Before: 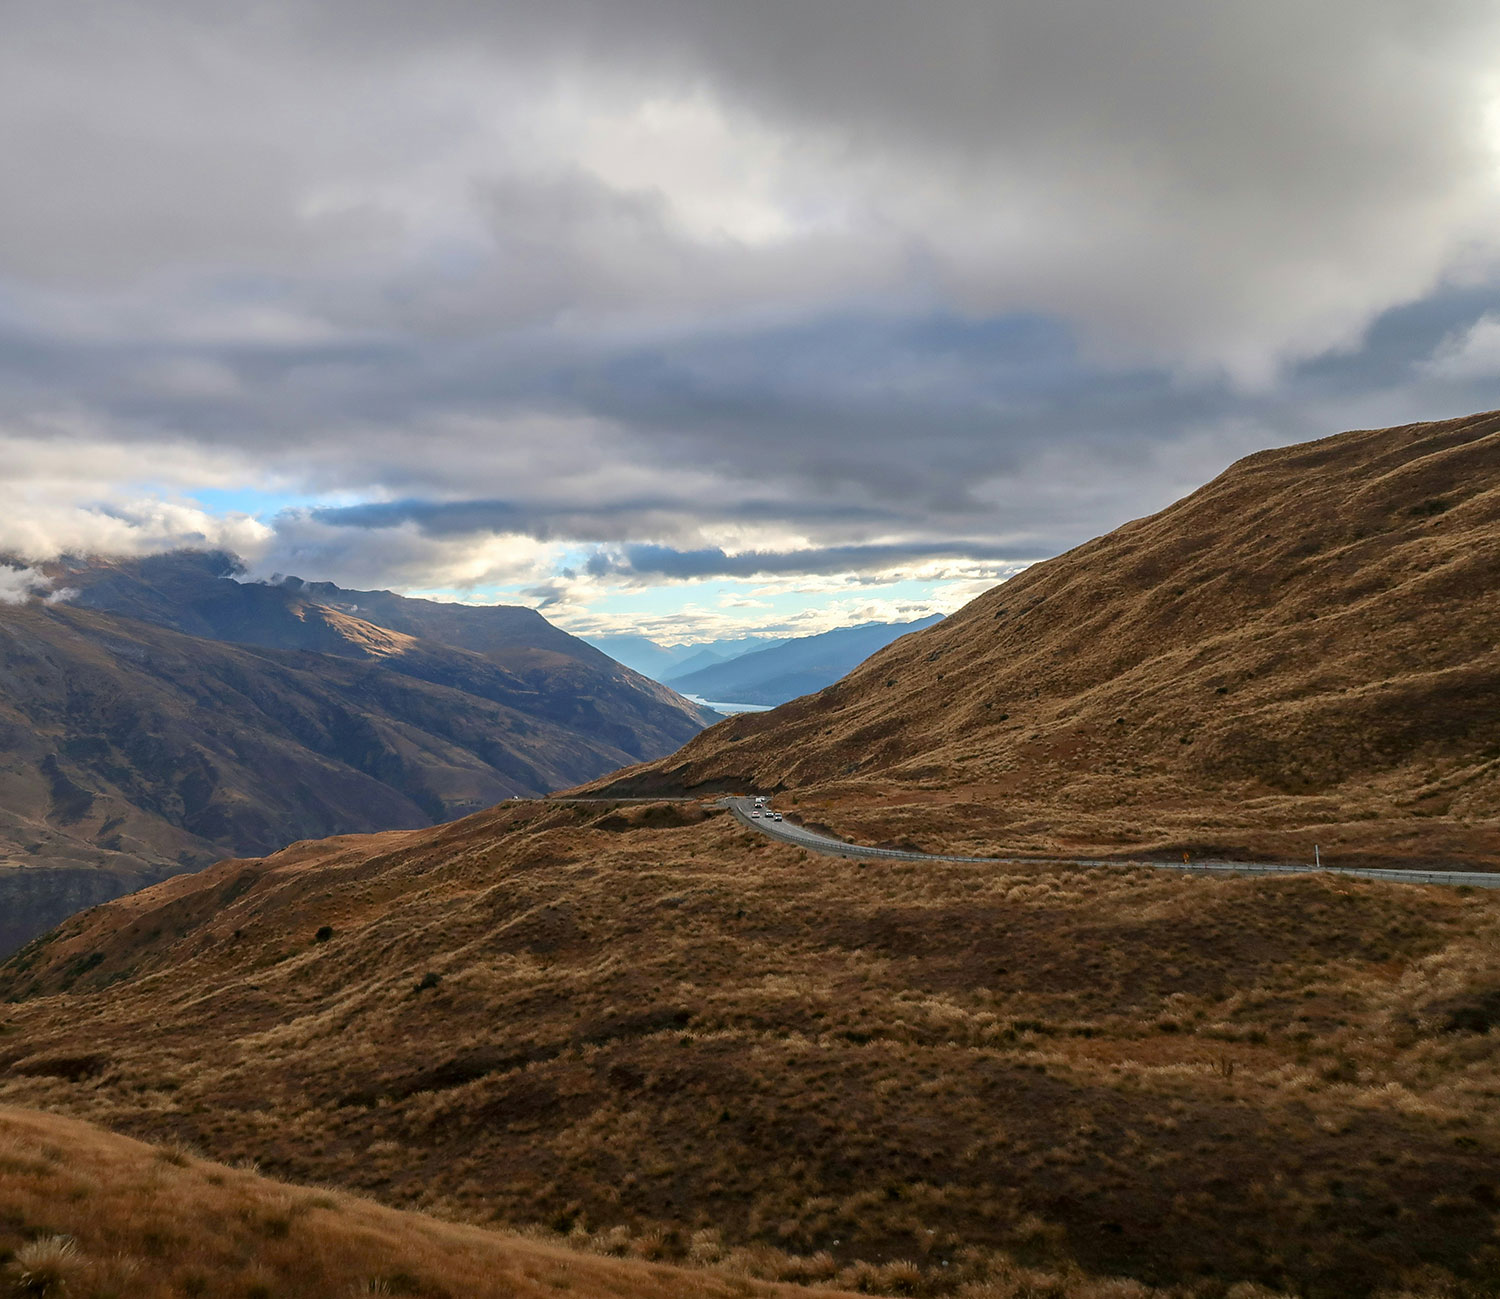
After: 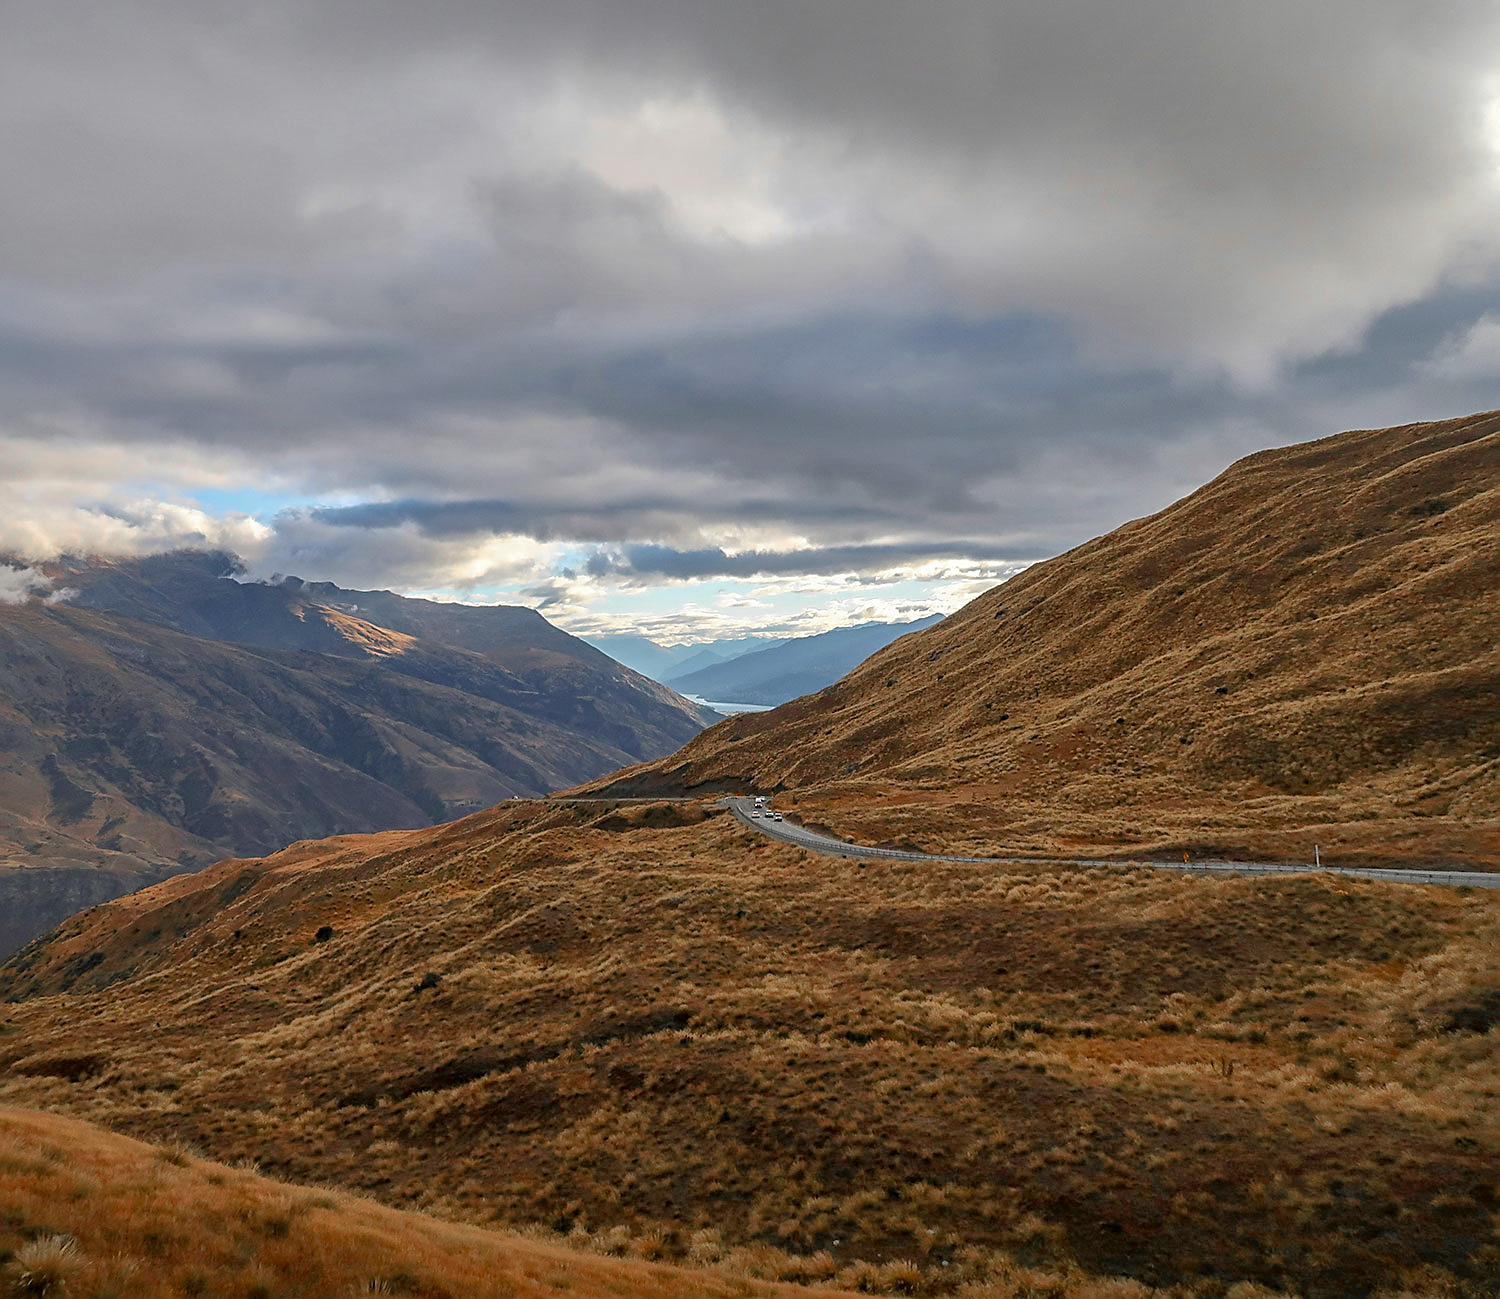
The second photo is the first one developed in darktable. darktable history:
shadows and highlights: on, module defaults
sharpen: on, module defaults
color zones: curves: ch1 [(0, 0.679) (0.143, 0.647) (0.286, 0.261) (0.378, -0.011) (0.571, 0.396) (0.714, 0.399) (0.857, 0.406) (1, 0.679)]
